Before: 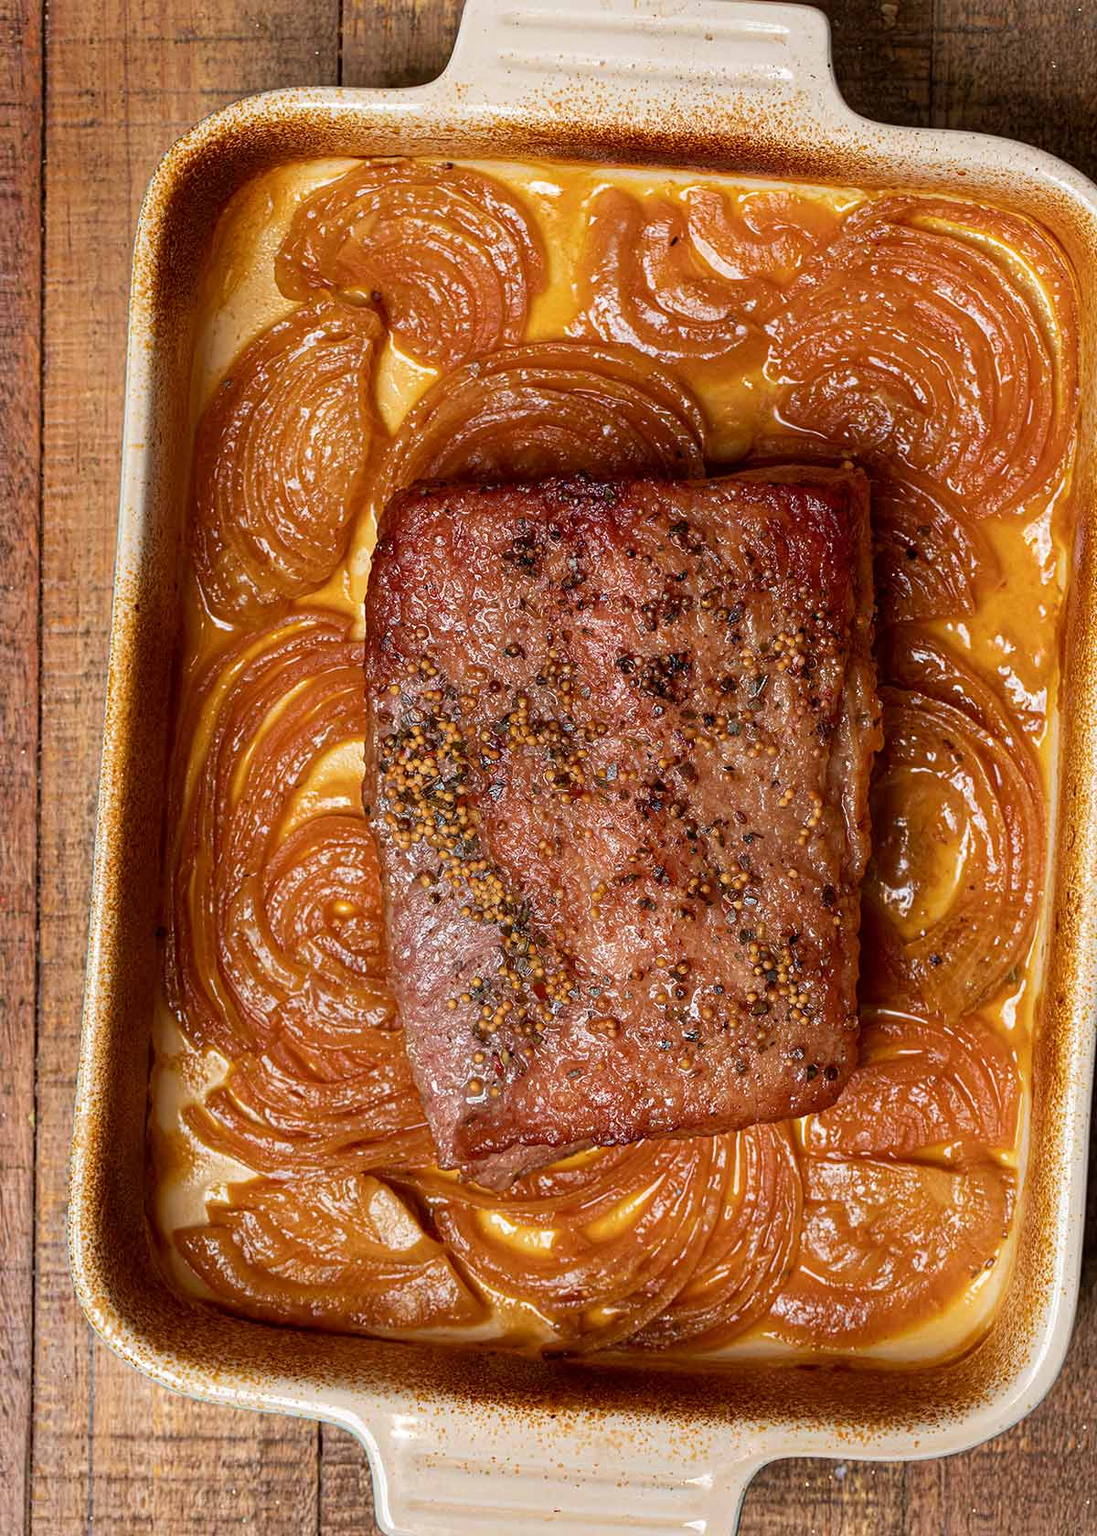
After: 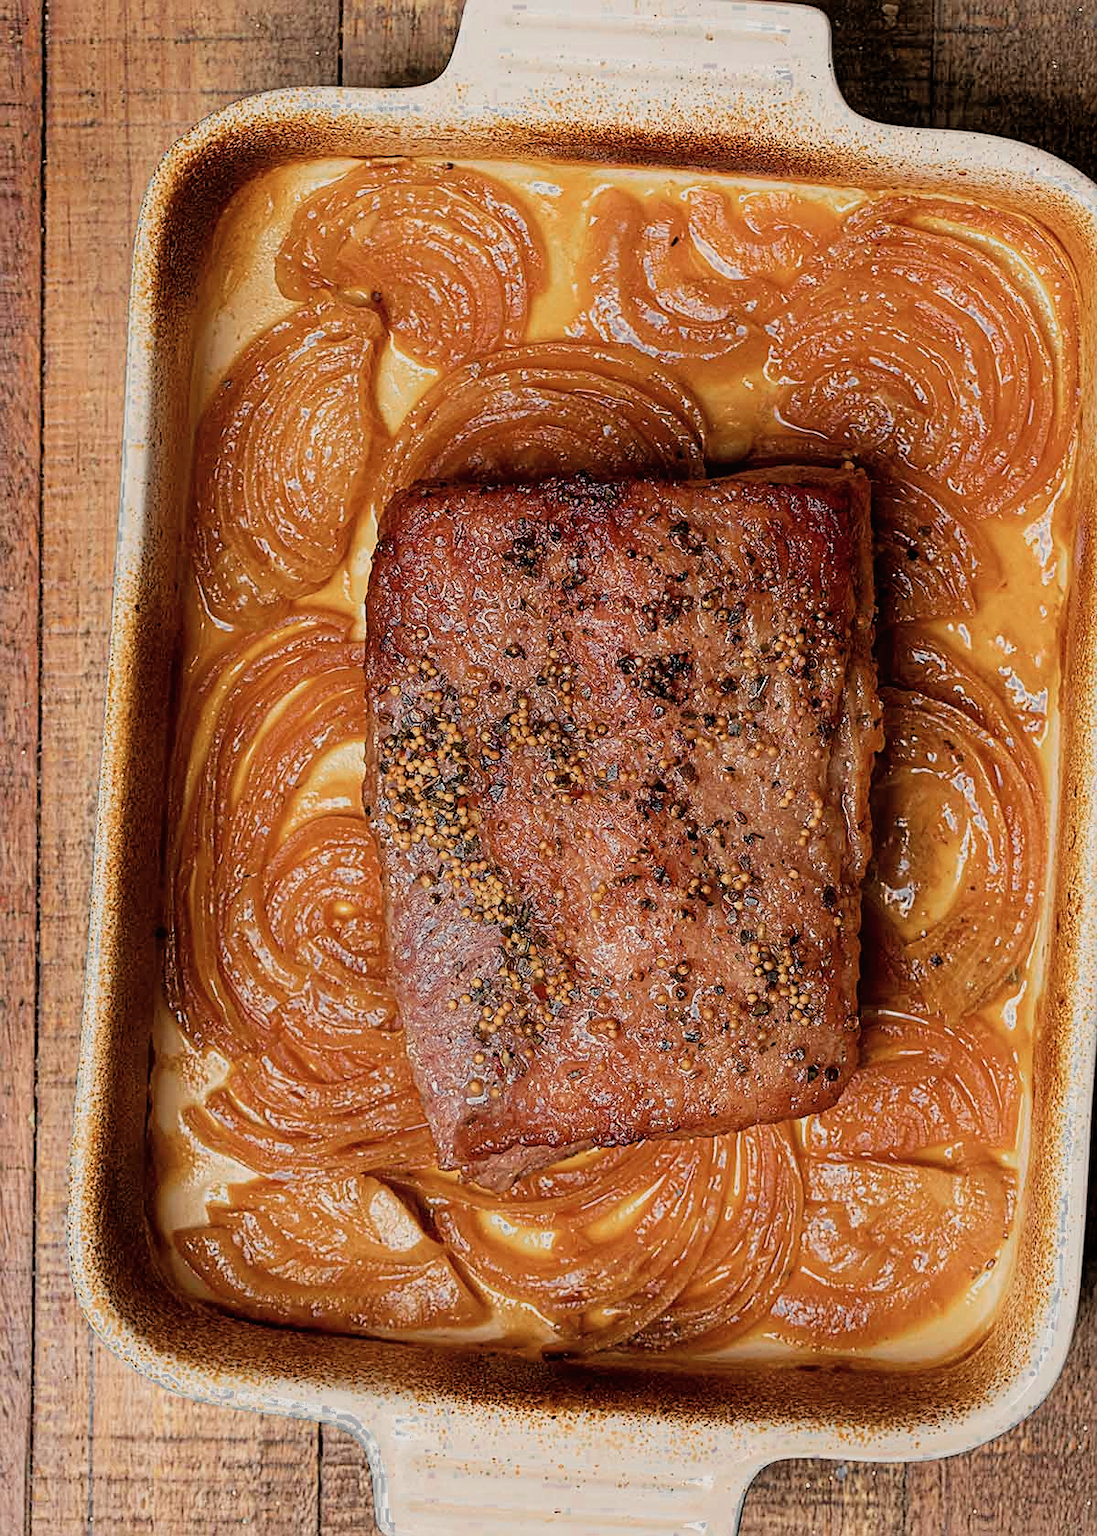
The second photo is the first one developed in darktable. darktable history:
local contrast: mode bilateral grid, contrast 99, coarseness 100, detail 93%, midtone range 0.2
filmic rgb: middle gray luminance 29.75%, black relative exposure -8.92 EV, white relative exposure 6.99 EV, target black luminance 0%, hardness 2.94, latitude 1.95%, contrast 0.959, highlights saturation mix 4.18%, shadows ↔ highlights balance 12.73%, color science v6 (2022)
crop: bottom 0.059%
color zones: curves: ch0 [(0, 0.447) (0.184, 0.543) (0.323, 0.476) (0.429, 0.445) (0.571, 0.443) (0.714, 0.451) (0.857, 0.452) (1, 0.447)]; ch1 [(0, 0.464) (0.176, 0.46) (0.287, 0.177) (0.429, 0.002) (0.571, 0) (0.714, 0) (0.857, 0) (1, 0.464)], process mode strong
contrast equalizer: y [[0.5, 0.5, 0.472, 0.5, 0.5, 0.5], [0.5 ×6], [0.5 ×6], [0 ×6], [0 ×6]]
sharpen: on, module defaults
